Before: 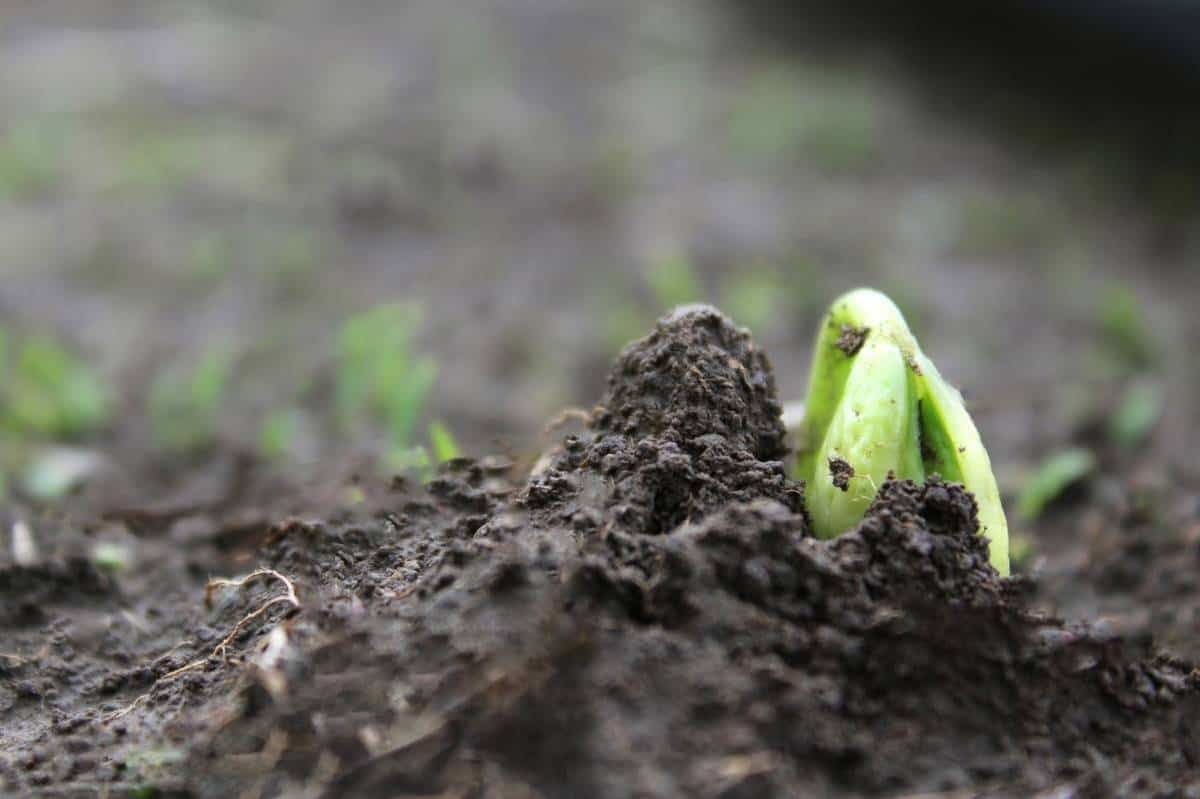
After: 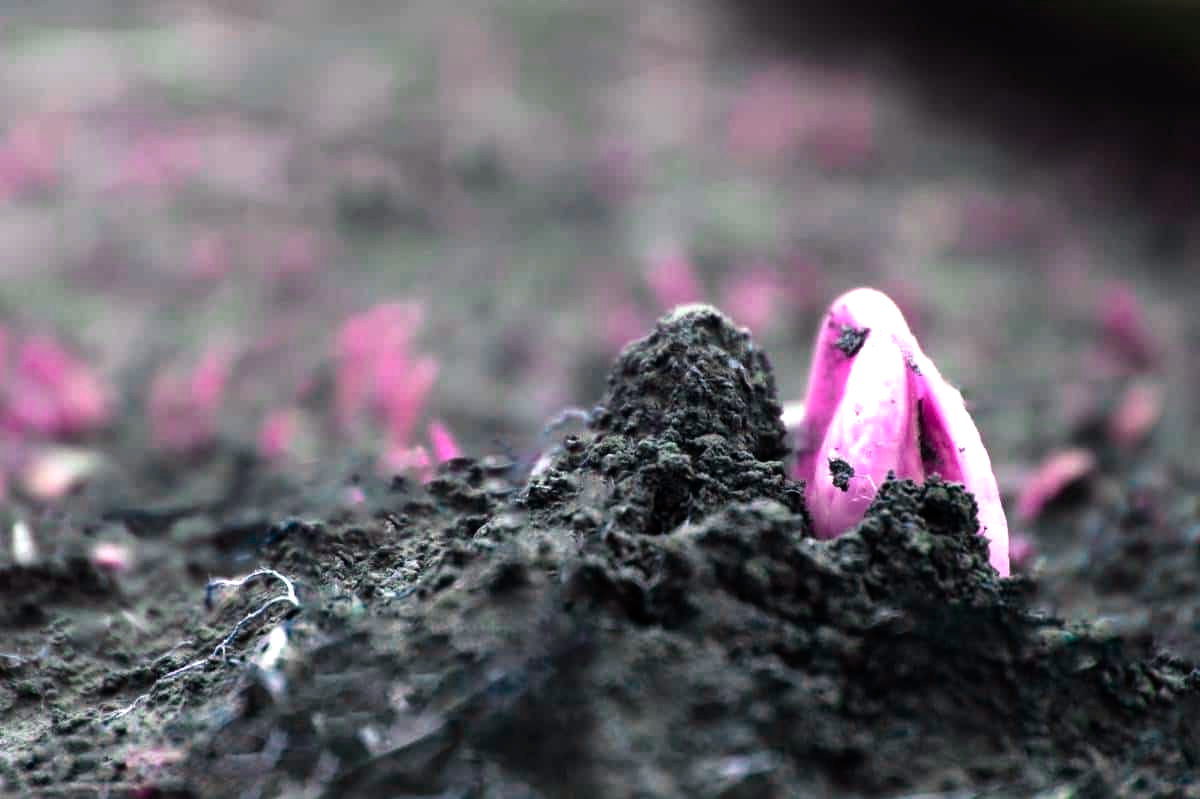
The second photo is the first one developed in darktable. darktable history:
color balance rgb: shadows lift › chroma 0.75%, shadows lift › hue 114.07°, power › hue 74.64°, perceptual saturation grading › global saturation 25.457%, hue shift -148.28°, contrast 34.823%, saturation formula JzAzBz (2021)
